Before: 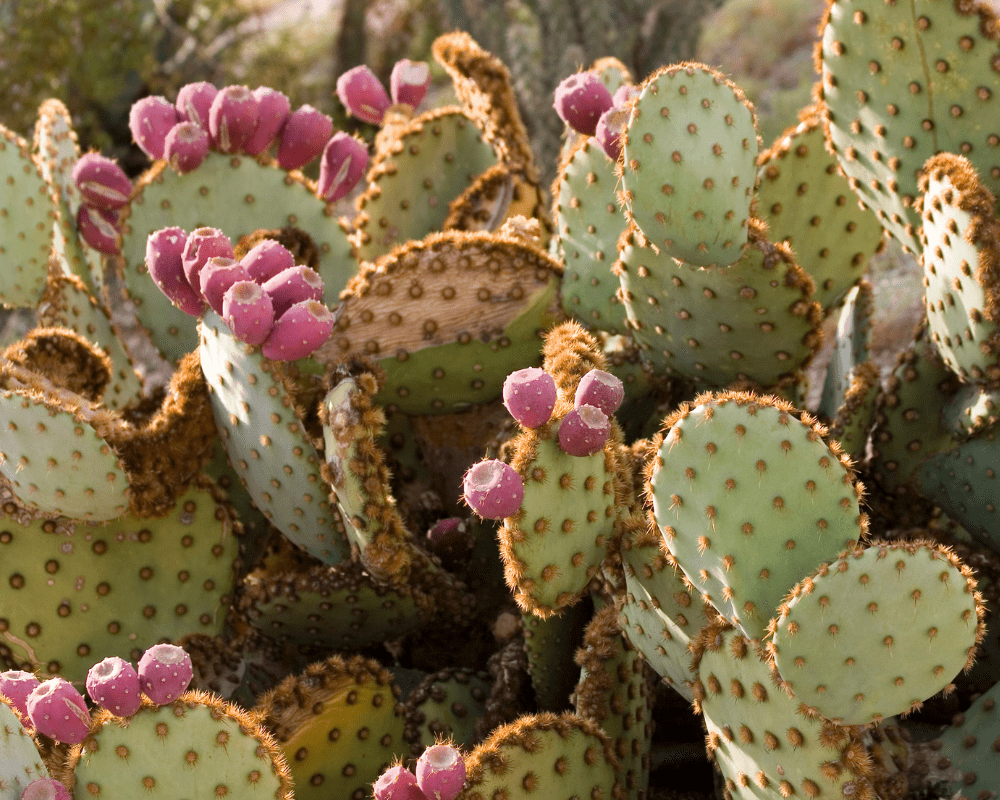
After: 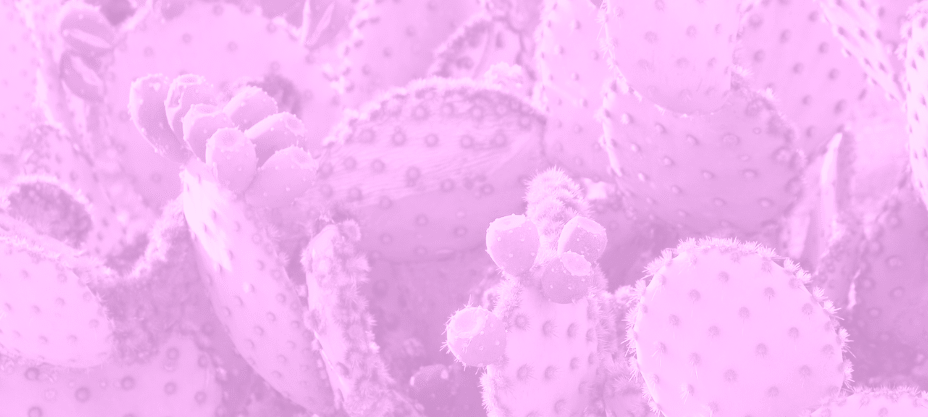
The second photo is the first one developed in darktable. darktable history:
colorize: hue 331.2°, saturation 69%, source mix 30.28%, lightness 69.02%, version 1
crop: left 1.744%, top 19.225%, right 5.069%, bottom 28.357%
shadows and highlights: shadows 52.34, highlights -28.23, soften with gaussian
